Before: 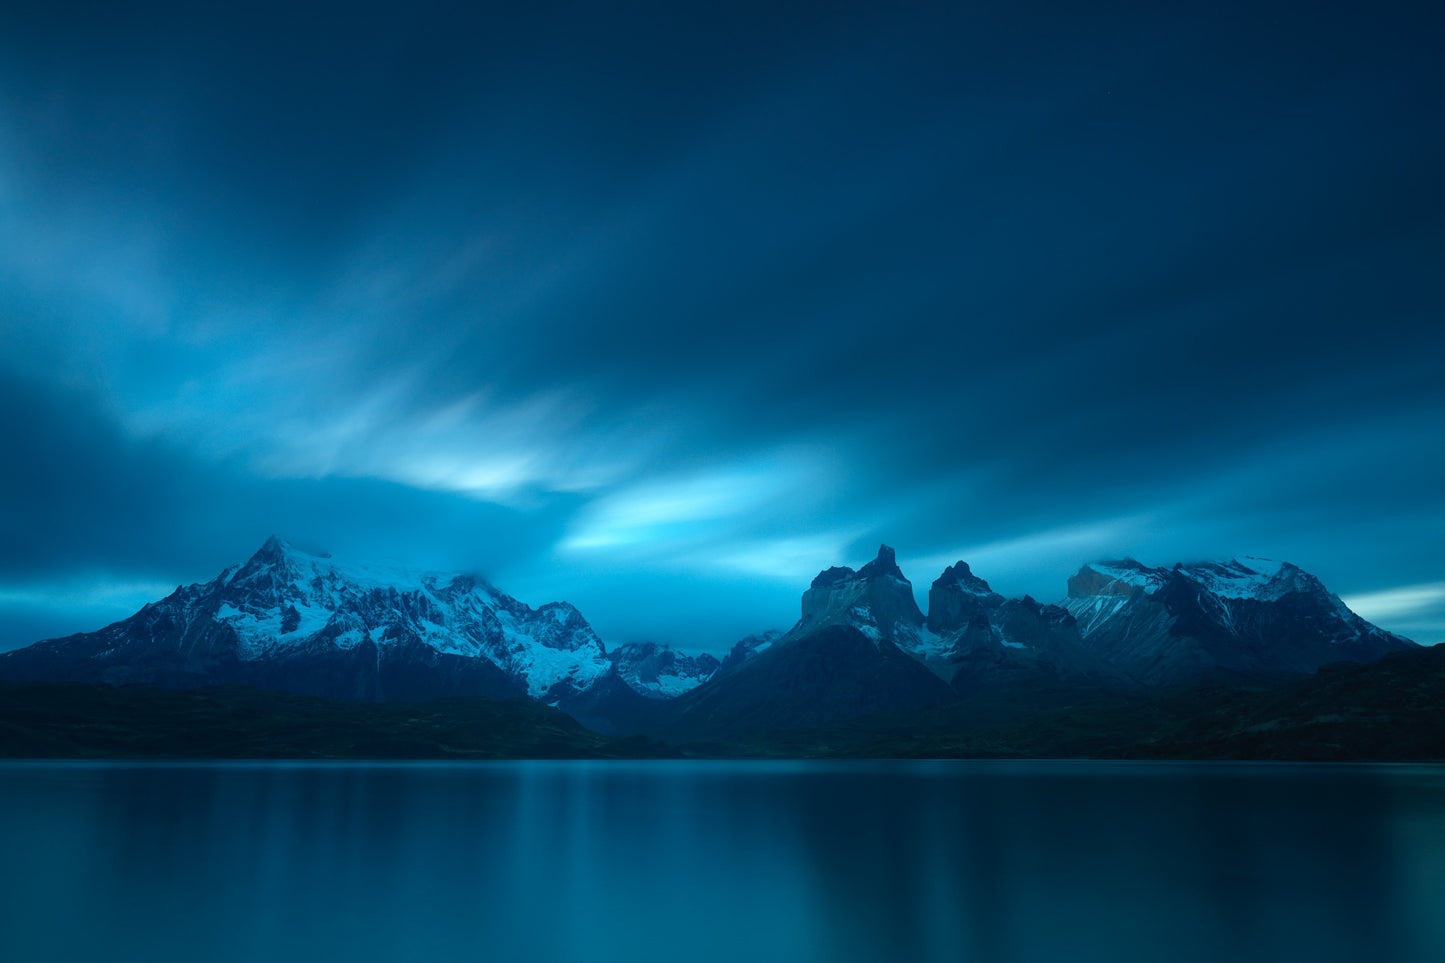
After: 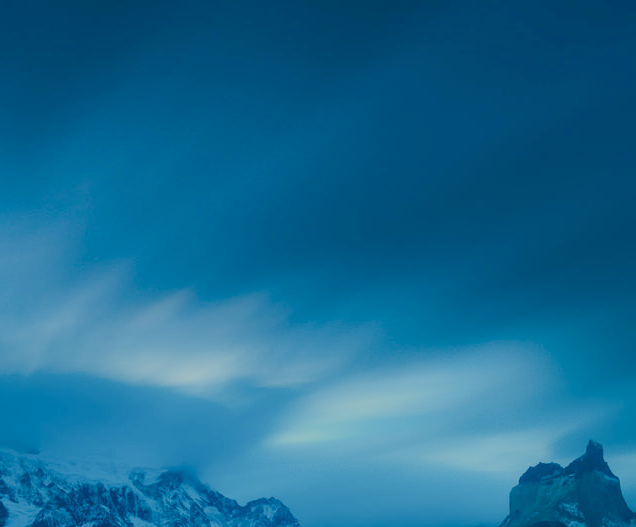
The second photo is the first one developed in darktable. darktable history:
crop: left 20.248%, top 10.86%, right 35.675%, bottom 34.321%
color balance rgb: shadows lift › chroma 1%, shadows lift › hue 113°, highlights gain › chroma 0.2%, highlights gain › hue 333°, perceptual saturation grading › global saturation 20%, perceptual saturation grading › highlights -50%, perceptual saturation grading › shadows 25%, contrast -20%
filmic rgb: black relative exposure -7.65 EV, white relative exposure 4.56 EV, hardness 3.61
